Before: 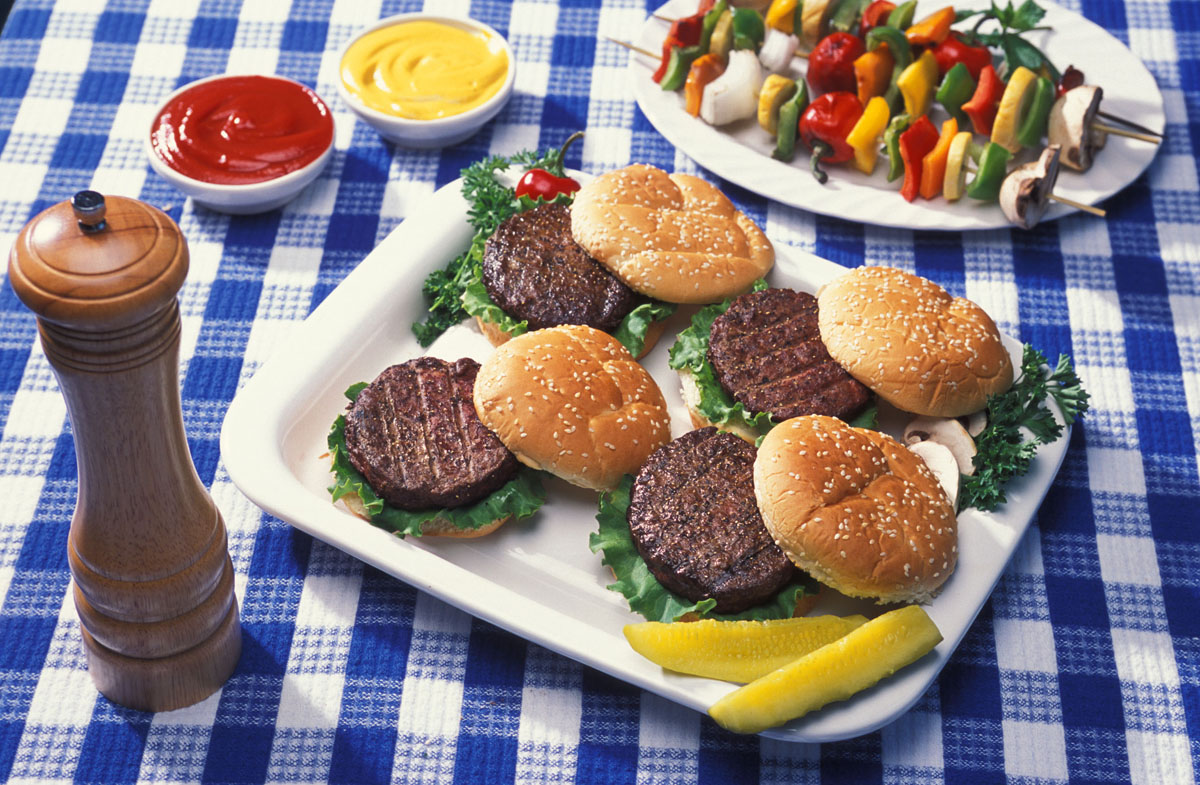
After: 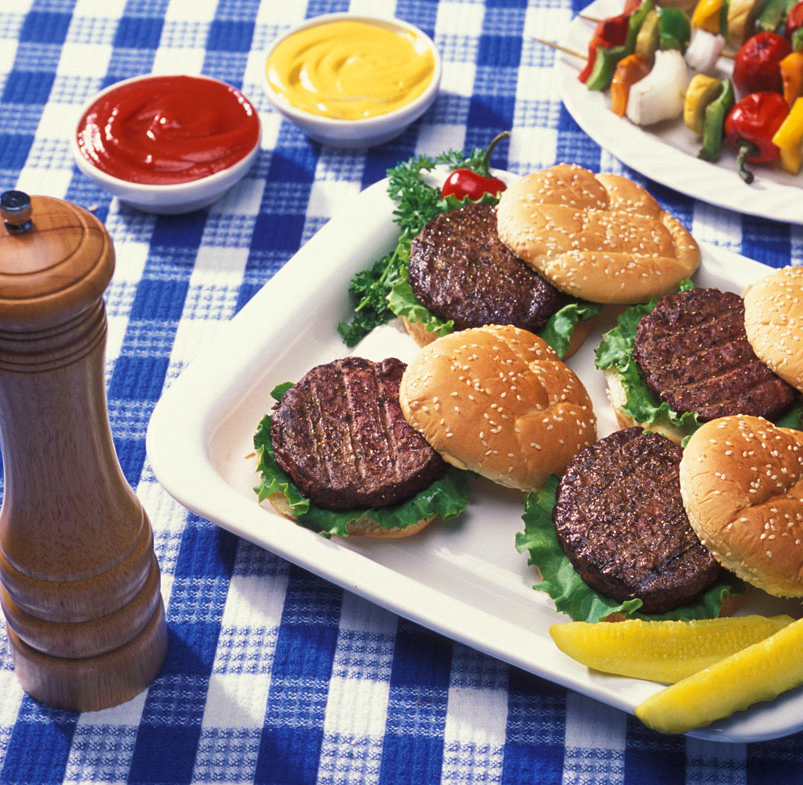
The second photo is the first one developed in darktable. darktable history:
velvia: on, module defaults
crop and rotate: left 6.228%, right 26.789%
